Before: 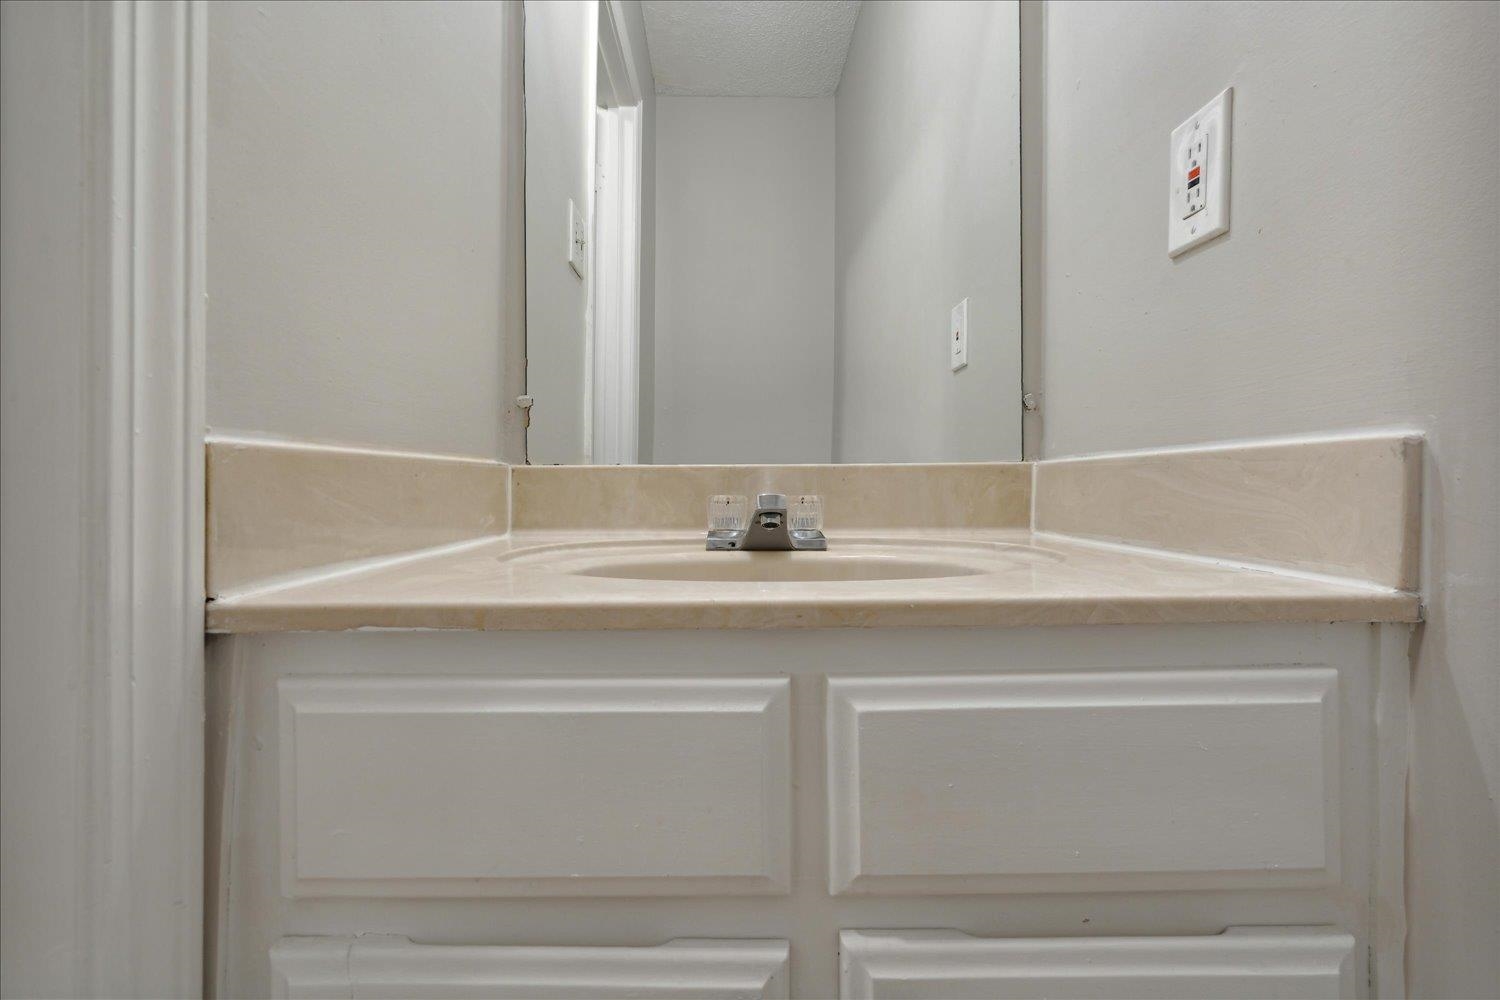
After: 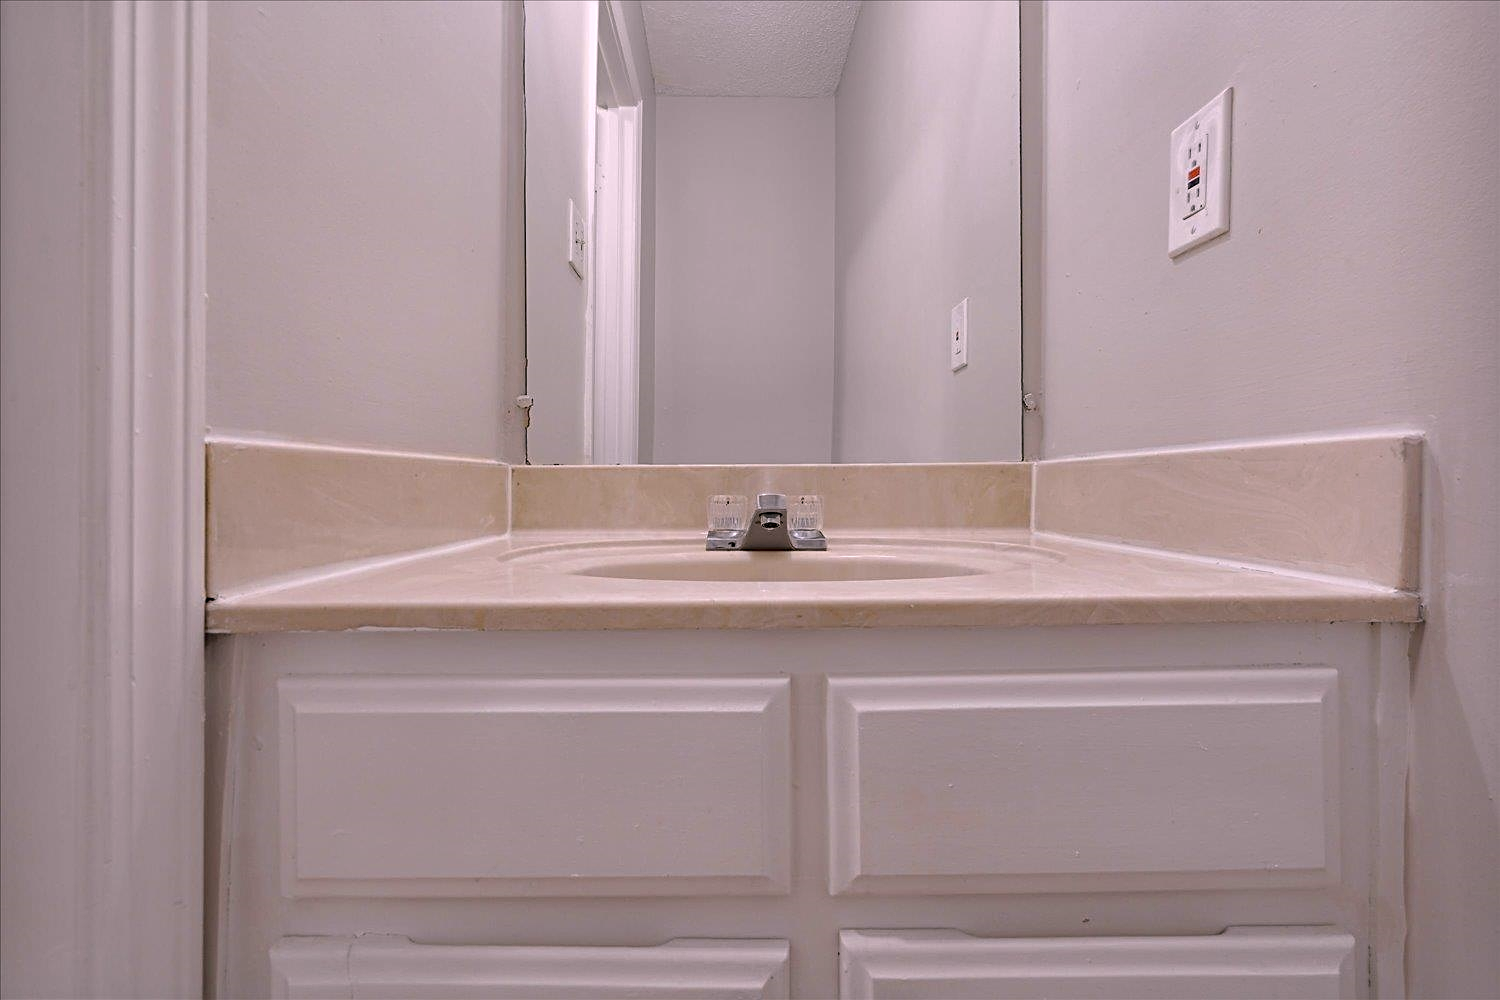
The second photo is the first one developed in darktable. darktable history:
color calibration: output R [1.063, -0.012, -0.003, 0], output B [-0.079, 0.047, 1, 0], gray › normalize channels true, illuminant as shot in camera, x 0.358, y 0.373, temperature 4628.91 K, gamut compression 0.009
sharpen: on, module defaults
tone equalizer: edges refinement/feathering 500, mask exposure compensation -1.57 EV, preserve details no
exposure: black level correction 0.002, exposure -0.098 EV, compensate exposure bias true, compensate highlight preservation false
